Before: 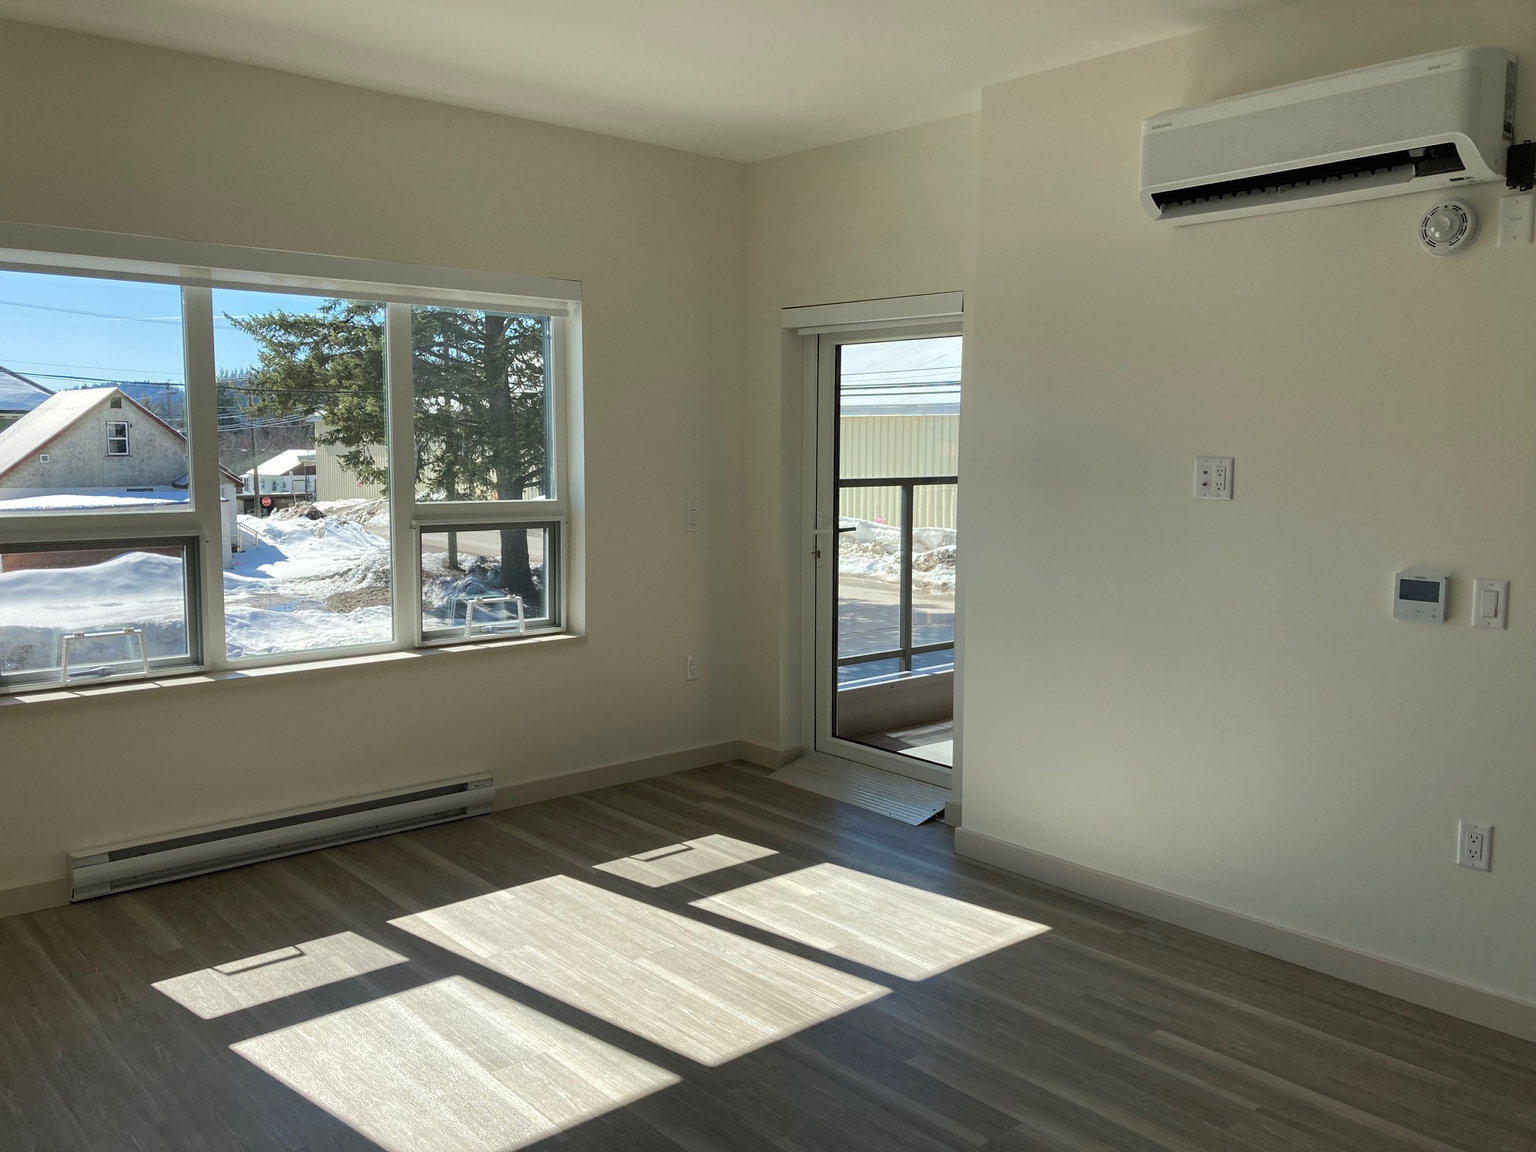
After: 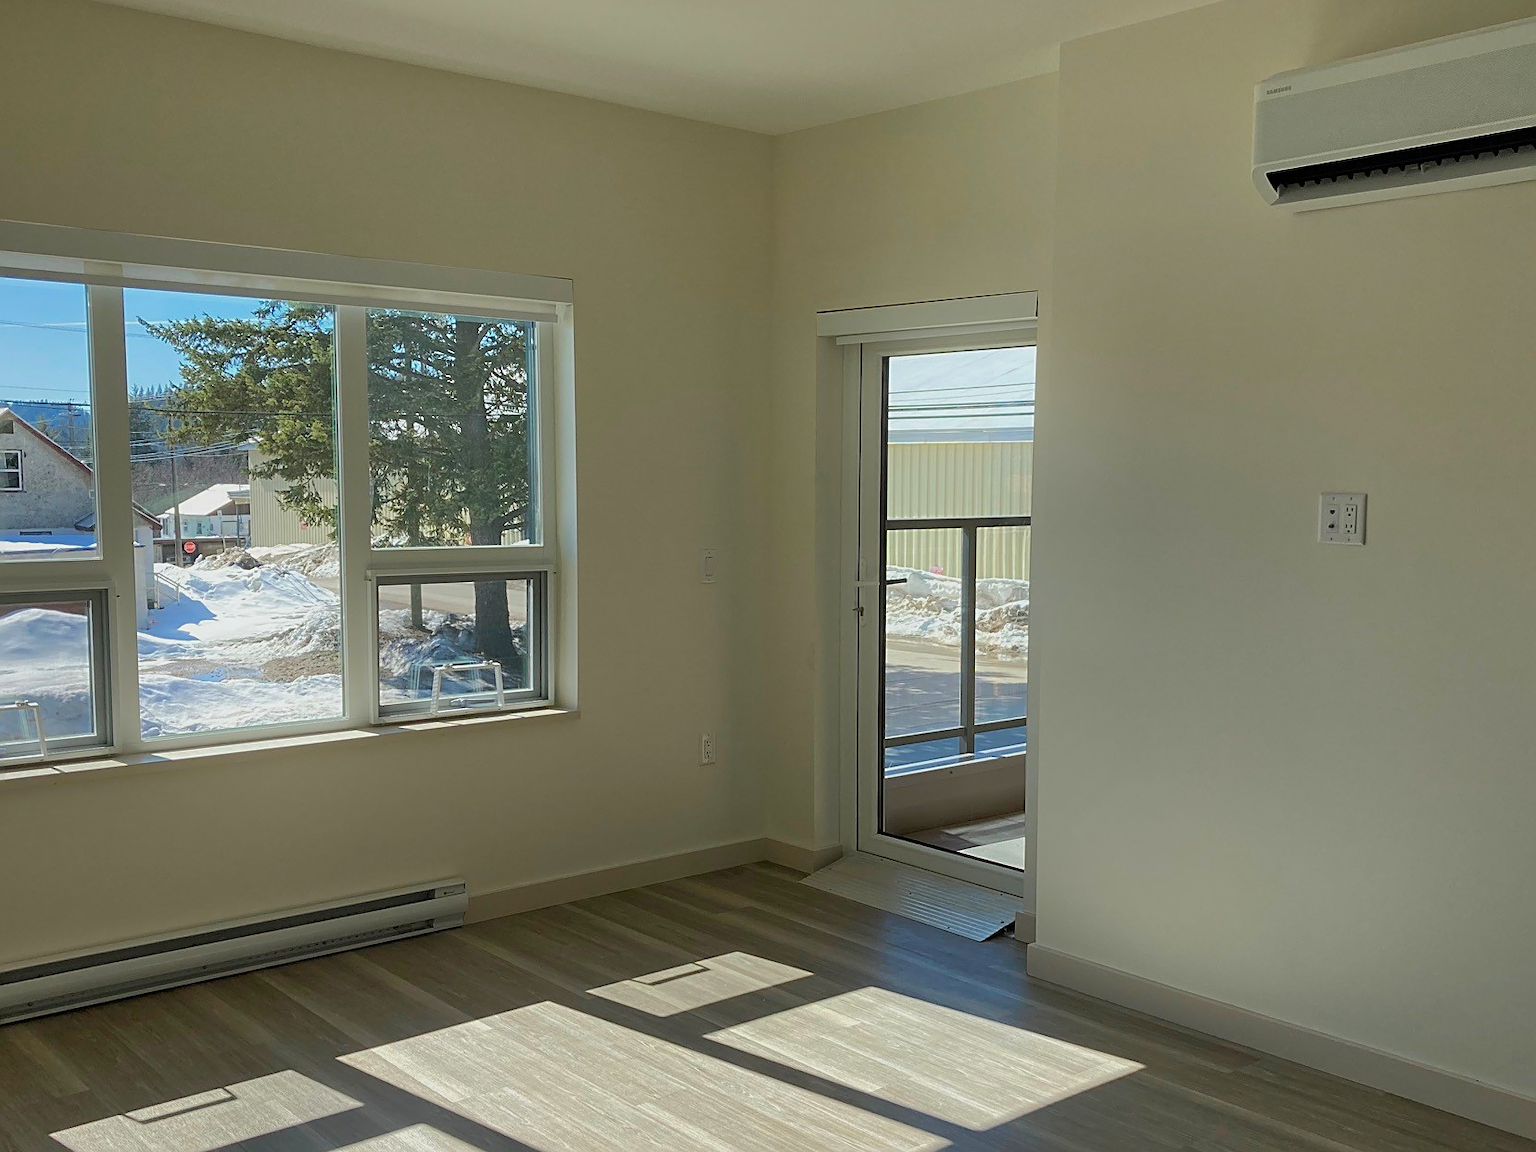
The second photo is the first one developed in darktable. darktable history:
sharpen: on, module defaults
crop and rotate: left 7.196%, top 4.574%, right 10.605%, bottom 13.178%
color balance rgb: perceptual saturation grading › global saturation 20%, global vibrance 20%
tone equalizer: -8 EV 0.25 EV, -7 EV 0.417 EV, -6 EV 0.417 EV, -5 EV 0.25 EV, -3 EV -0.25 EV, -2 EV -0.417 EV, -1 EV -0.417 EV, +0 EV -0.25 EV, edges refinement/feathering 500, mask exposure compensation -1.57 EV, preserve details guided filter
bloom: size 16%, threshold 98%, strength 20%
